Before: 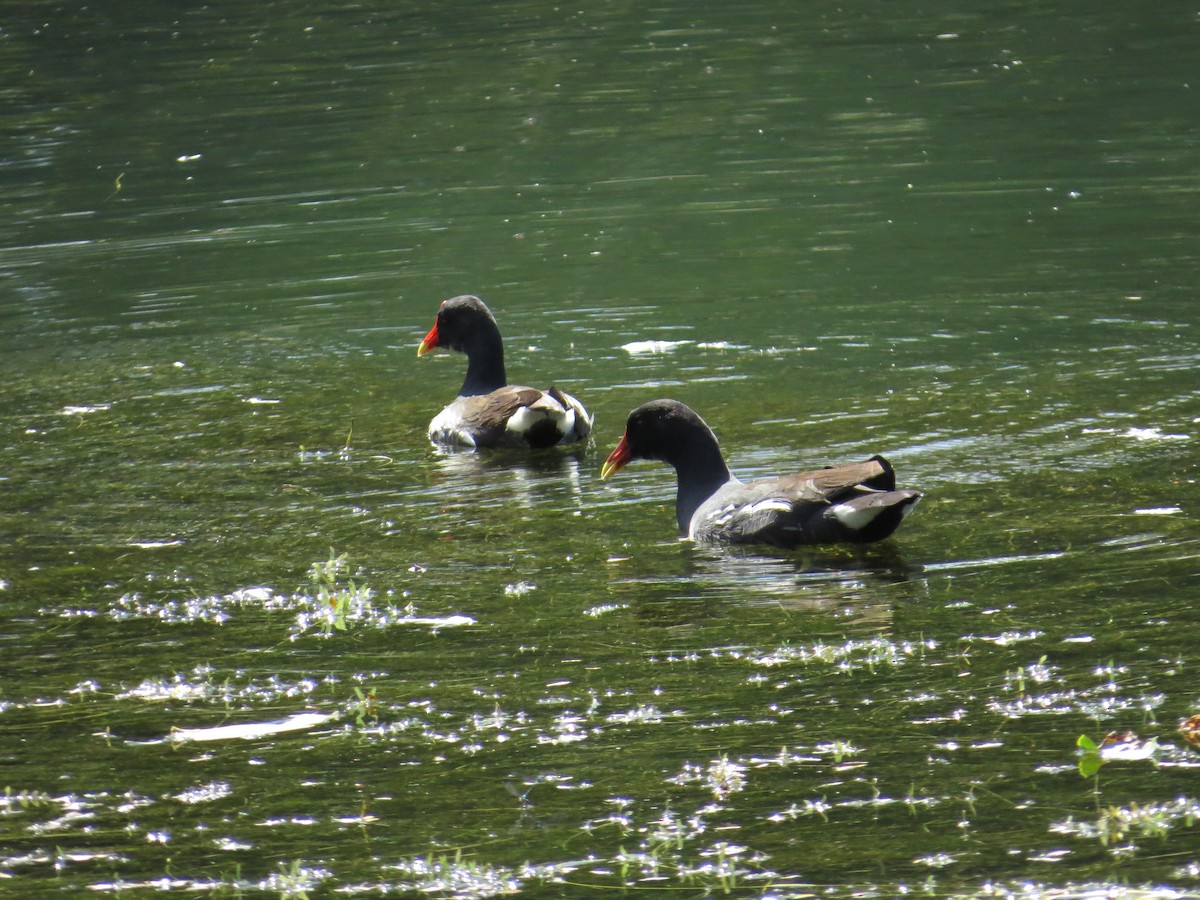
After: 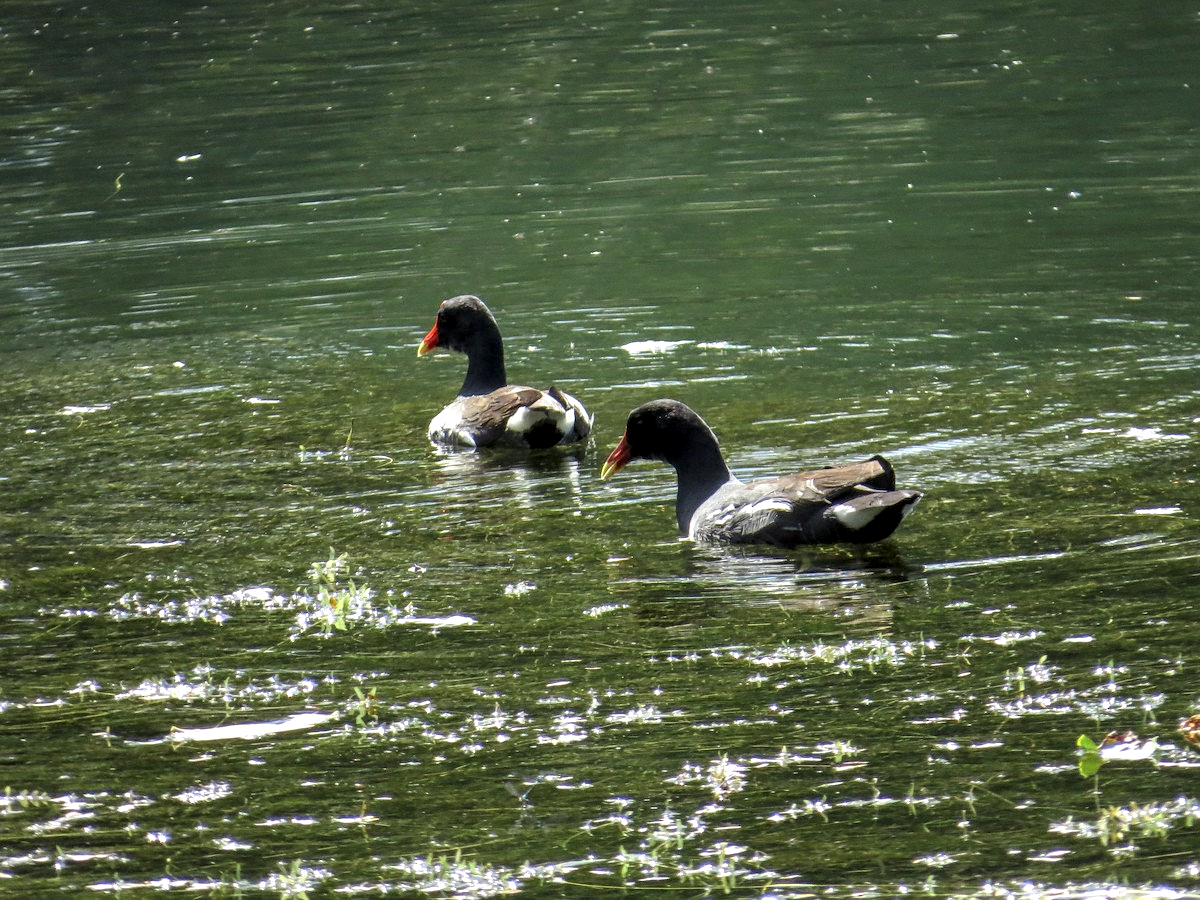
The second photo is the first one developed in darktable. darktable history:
sharpen: radius 1.282, amount 0.301, threshold 0.056
local contrast: detail 150%
